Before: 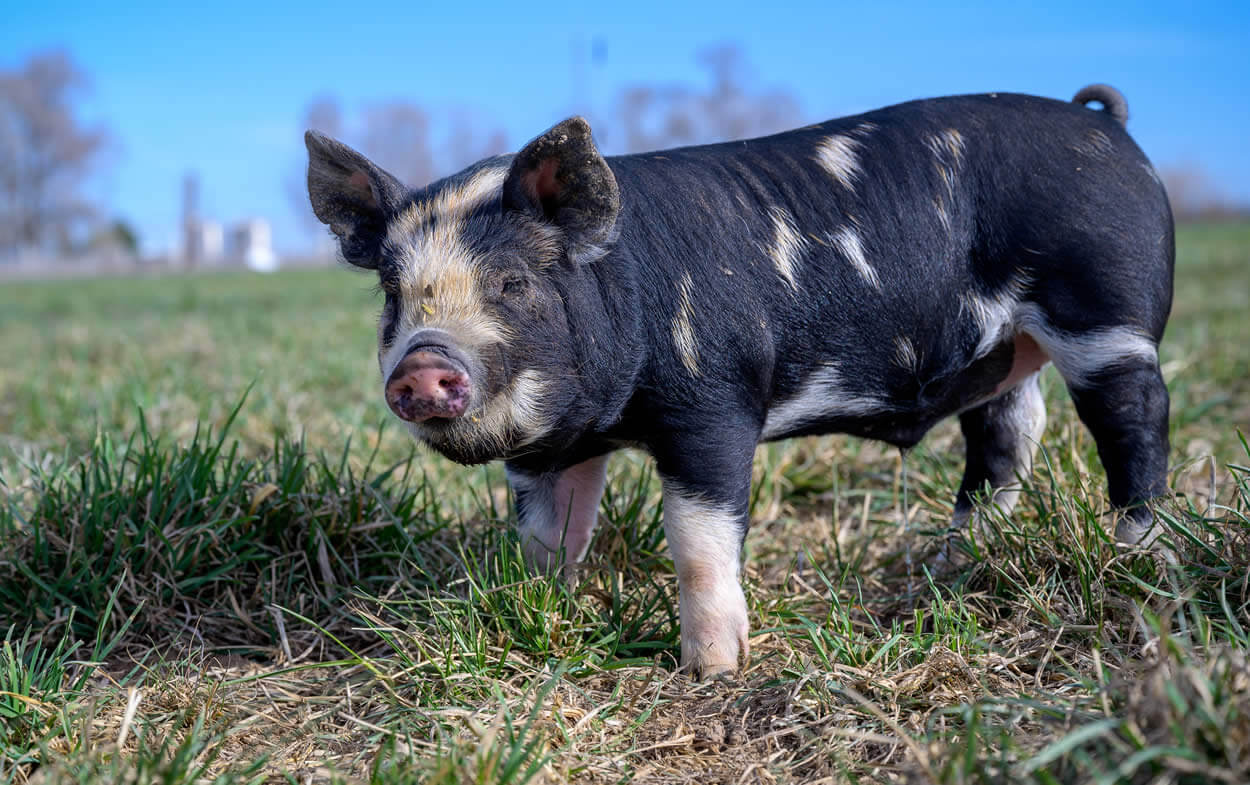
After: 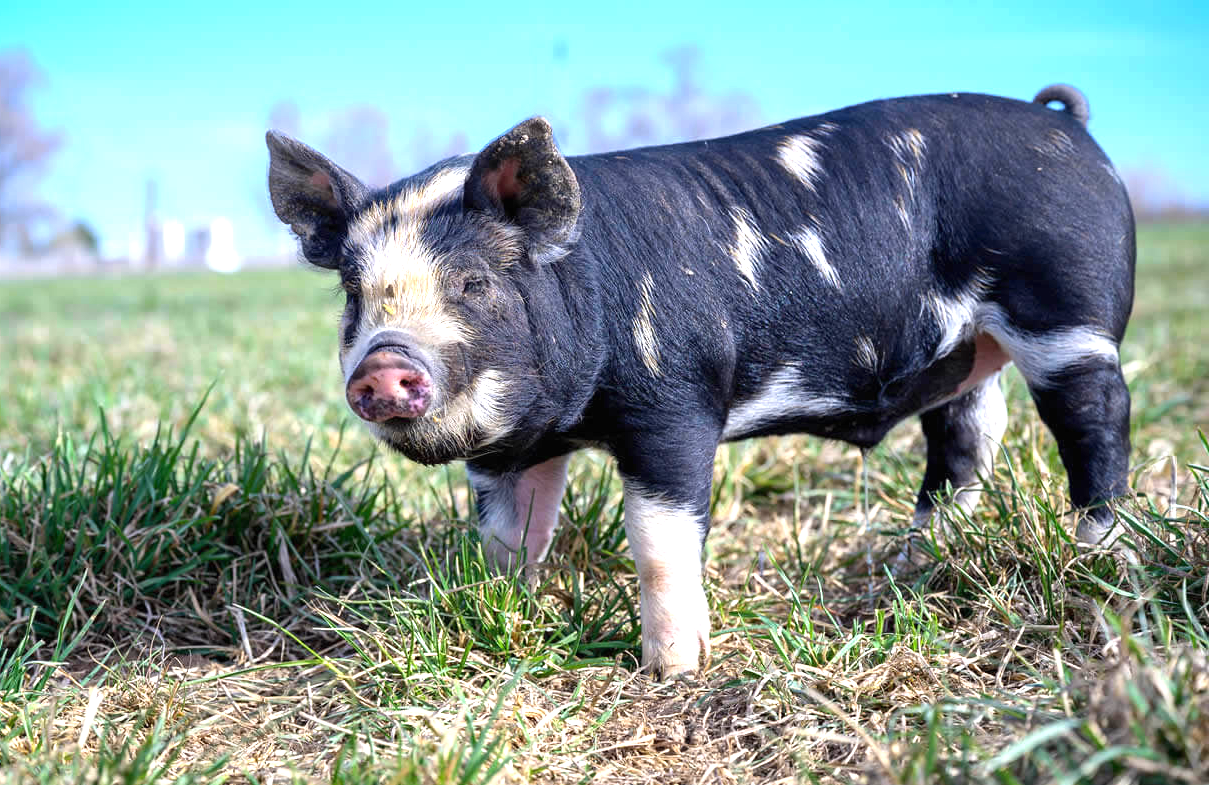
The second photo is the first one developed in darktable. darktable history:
crop and rotate: left 3.238%
exposure: black level correction 0, exposure 1.1 EV, compensate exposure bias true, compensate highlight preservation false
